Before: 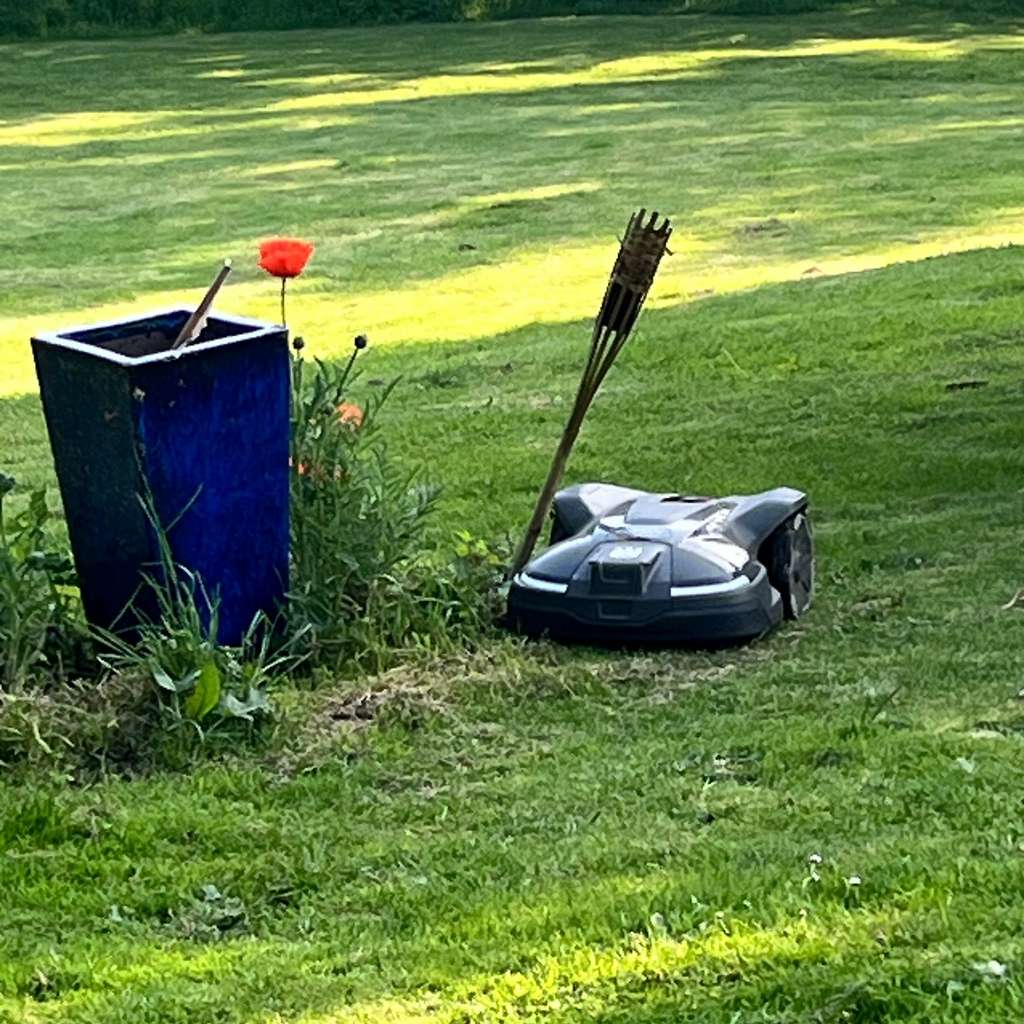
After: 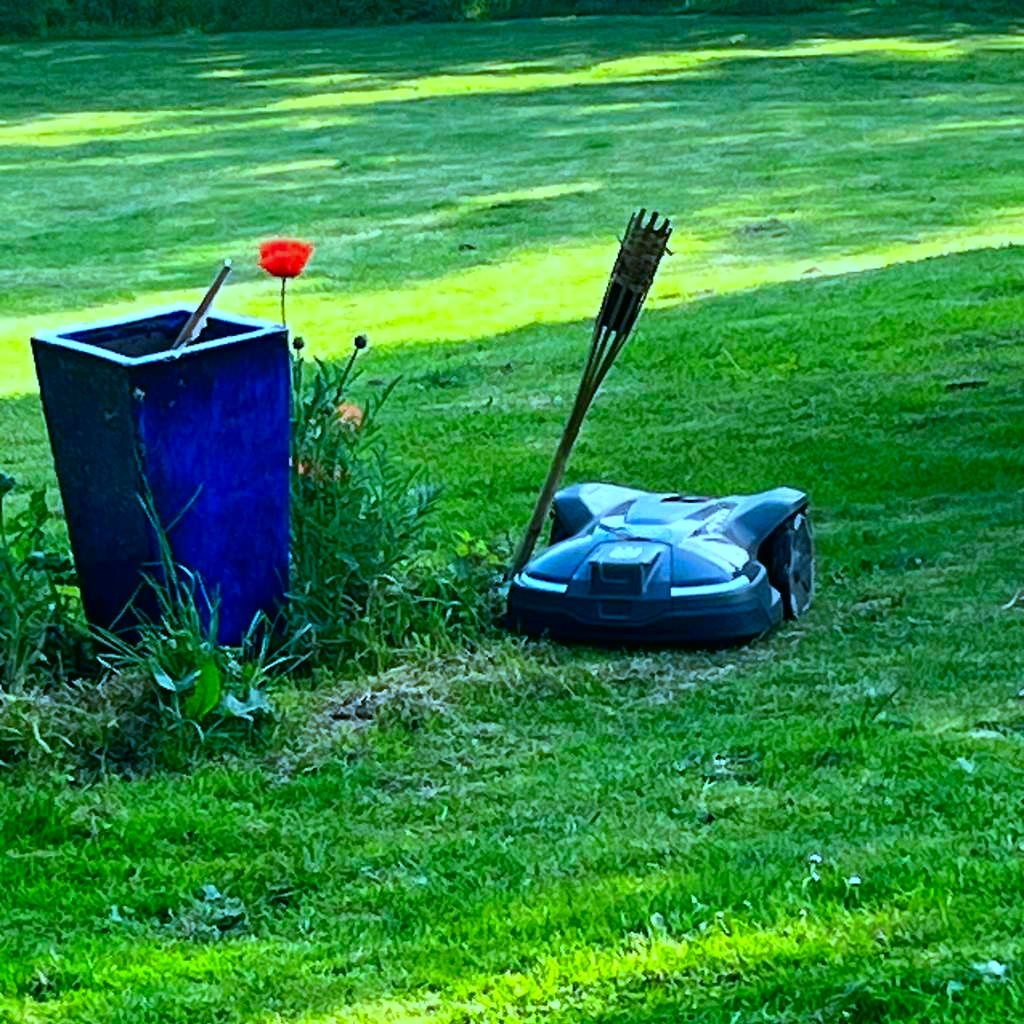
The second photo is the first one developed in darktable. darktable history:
color correction: highlights a* -7.33, highlights b* 1.26, shadows a* -3.55, saturation 1.4
shadows and highlights: radius 264.75, soften with gaussian
white balance: red 0.871, blue 1.249
